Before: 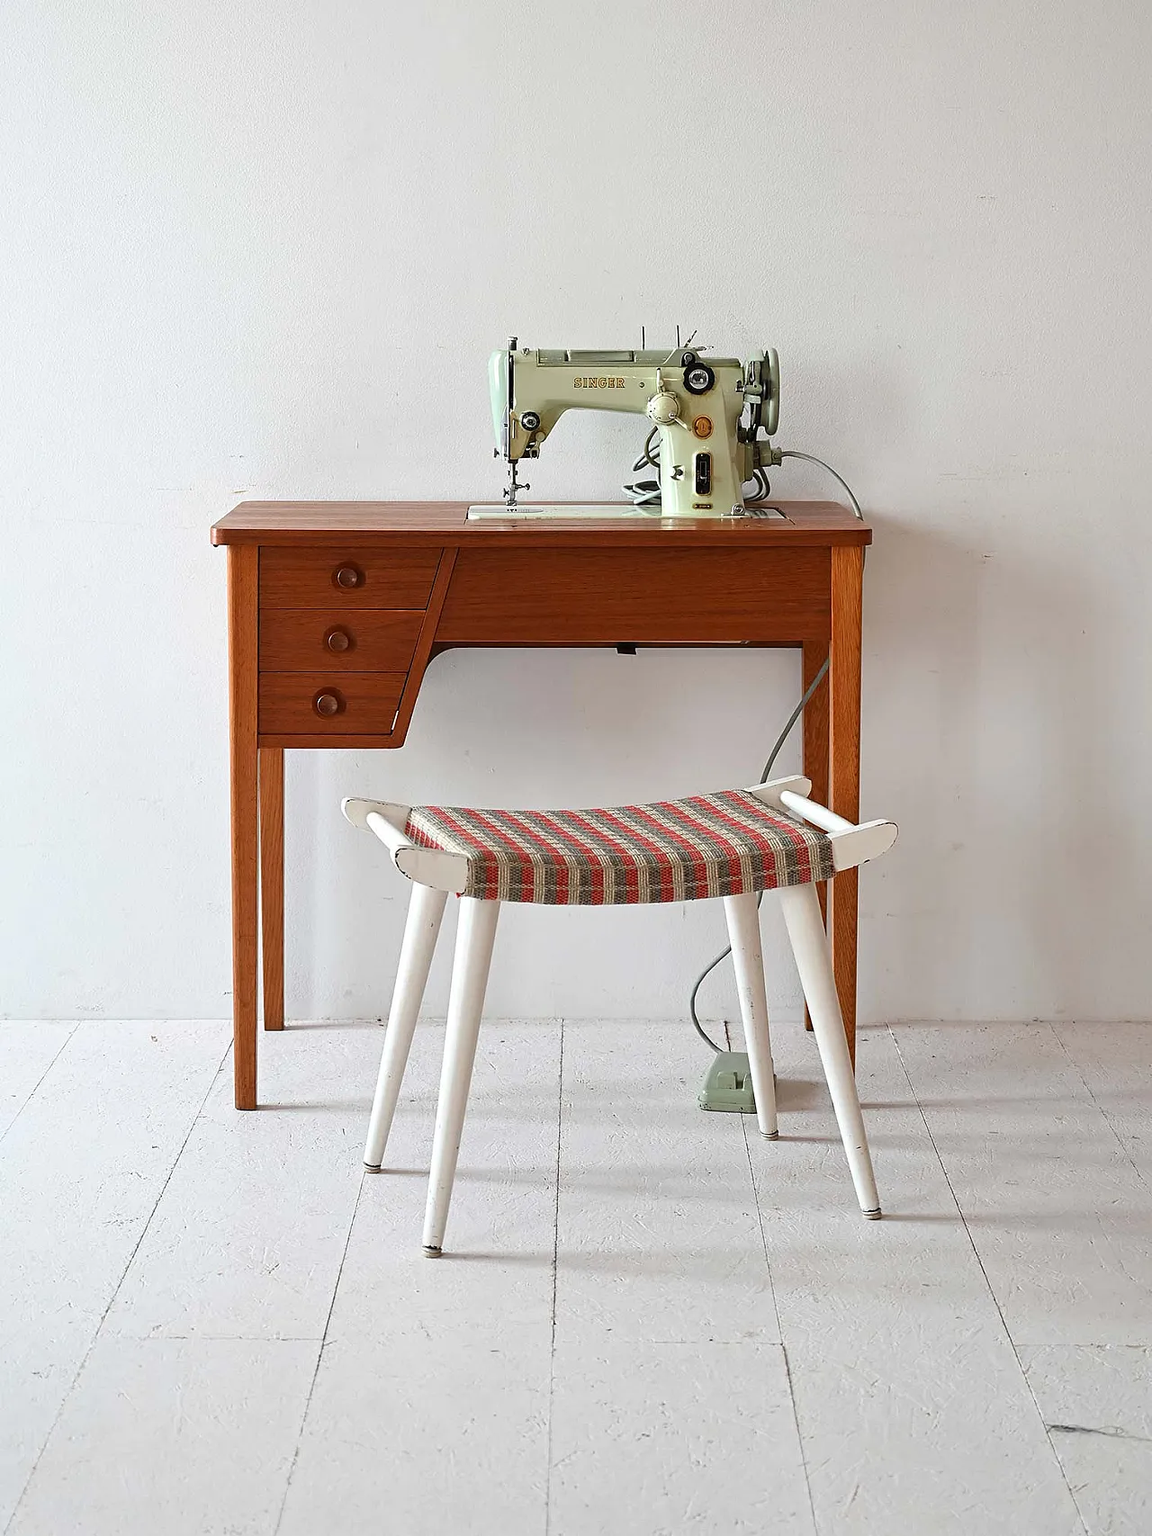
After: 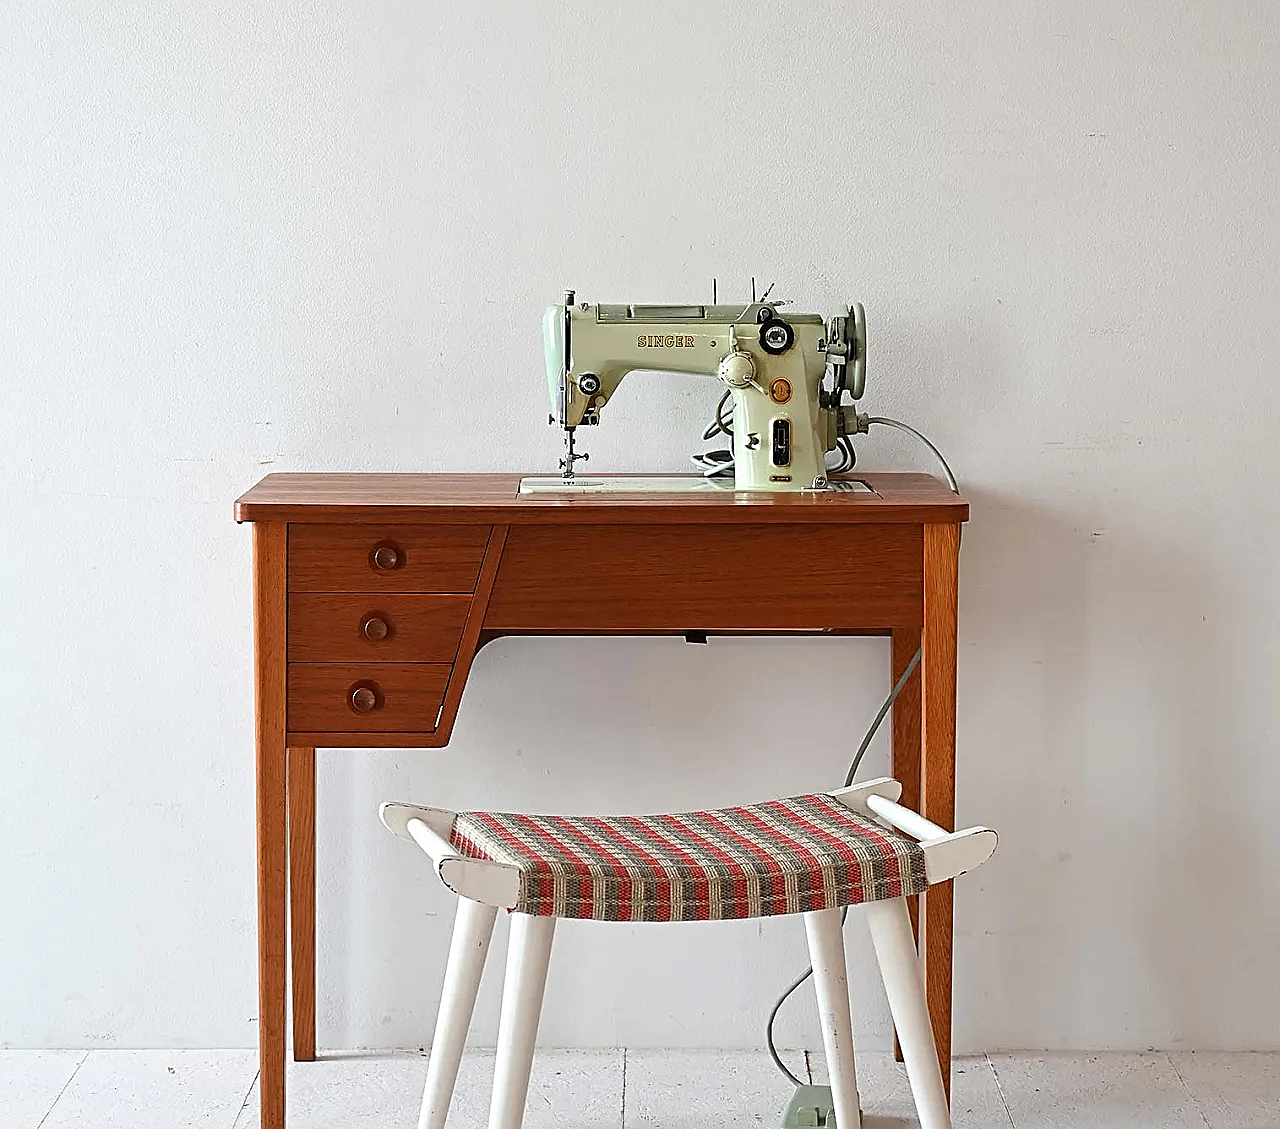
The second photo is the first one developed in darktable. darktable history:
sharpen: on, module defaults
crop and rotate: top 4.937%, bottom 28.881%
